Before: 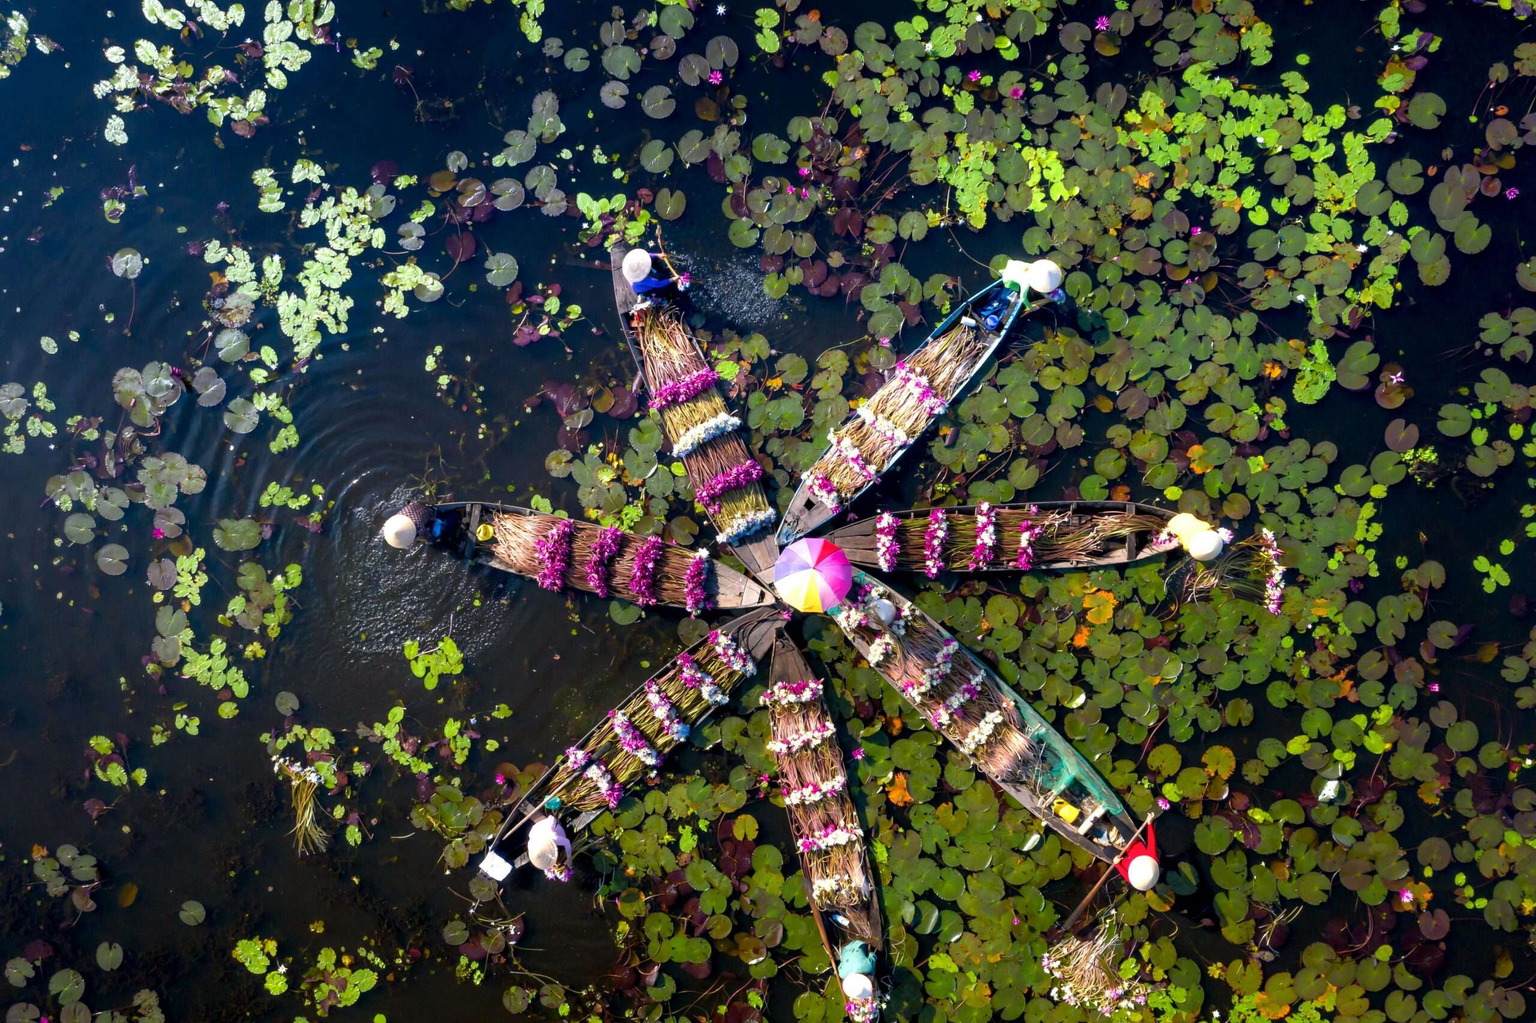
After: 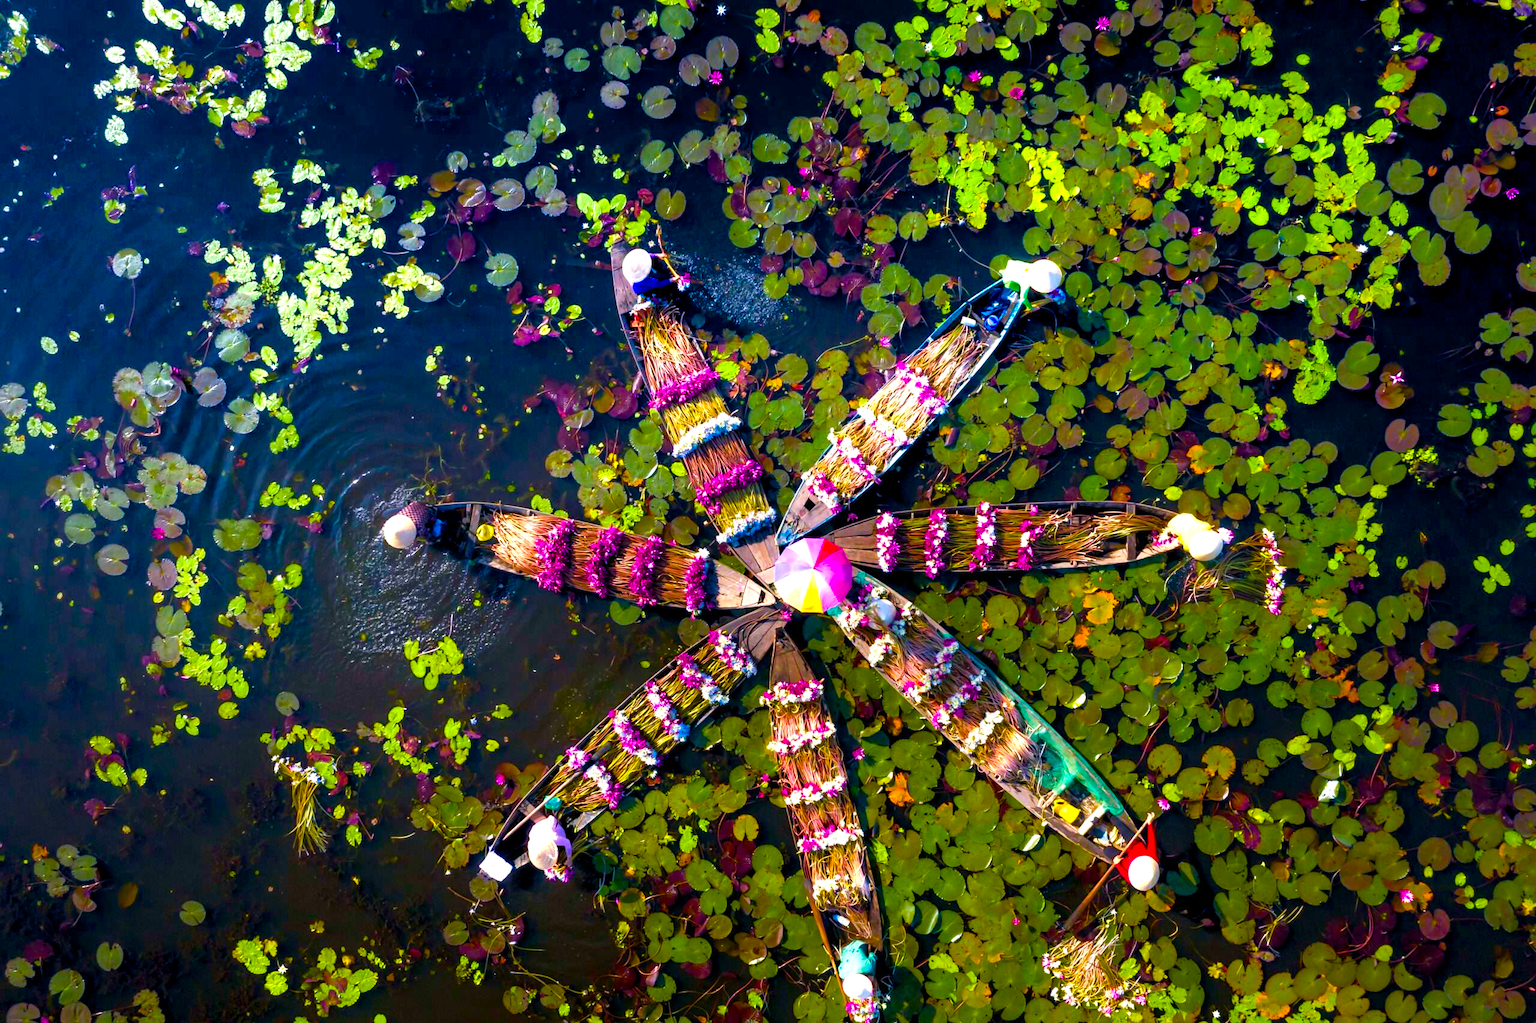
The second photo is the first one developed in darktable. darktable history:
velvia: on, module defaults
color balance rgb: linear chroma grading › shadows 10%, linear chroma grading › highlights 10%, linear chroma grading › global chroma 15%, linear chroma grading › mid-tones 15%, perceptual saturation grading › global saturation 40%, perceptual saturation grading › highlights -25%, perceptual saturation grading › mid-tones 35%, perceptual saturation grading › shadows 35%, perceptual brilliance grading › global brilliance 11.29%, global vibrance 11.29%
